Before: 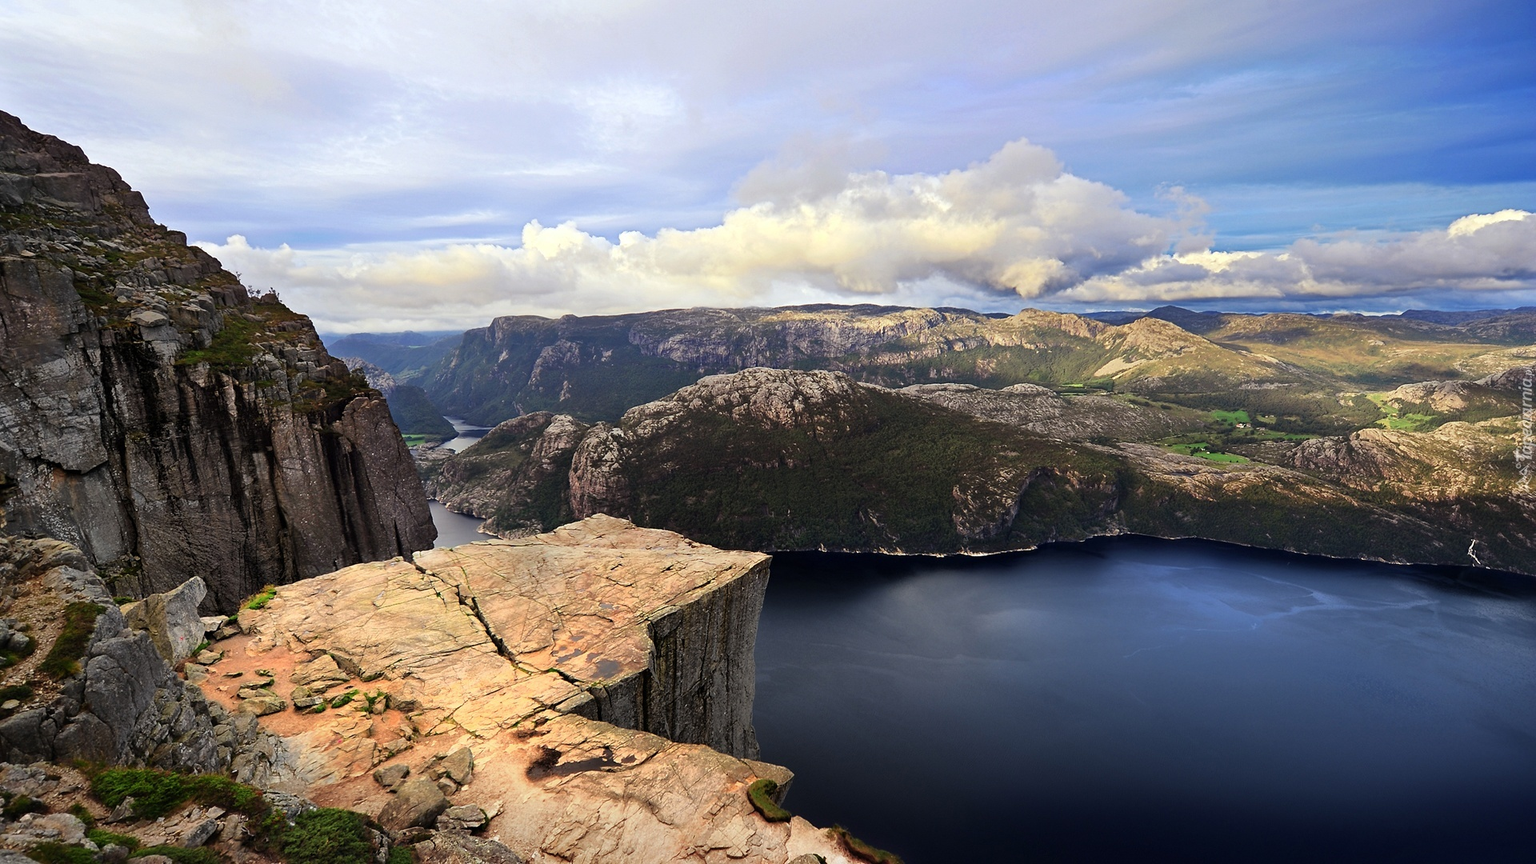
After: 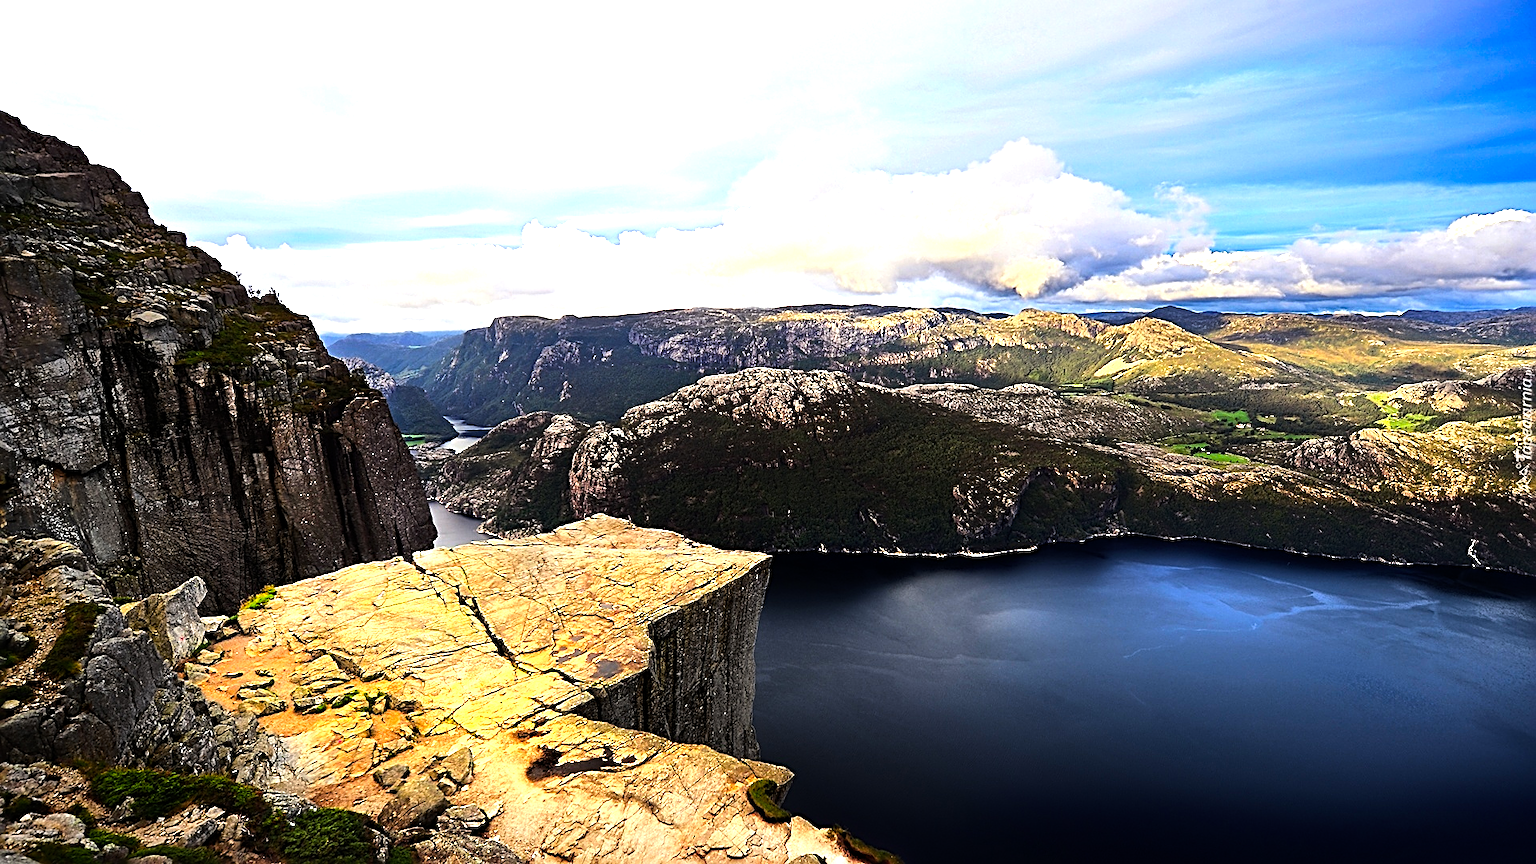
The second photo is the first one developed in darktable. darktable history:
tone equalizer: -8 EV -1.08 EV, -7 EV -1.03 EV, -6 EV -0.875 EV, -5 EV -0.56 EV, -3 EV 0.57 EV, -2 EV 0.847 EV, -1 EV 0.994 EV, +0 EV 1.07 EV, edges refinement/feathering 500, mask exposure compensation -1.57 EV, preserve details no
color balance rgb: linear chroma grading › shadows -7.783%, linear chroma grading › global chroma 9.802%, perceptual saturation grading › global saturation 31.279%
sharpen: radius 2.721, amount 0.678
